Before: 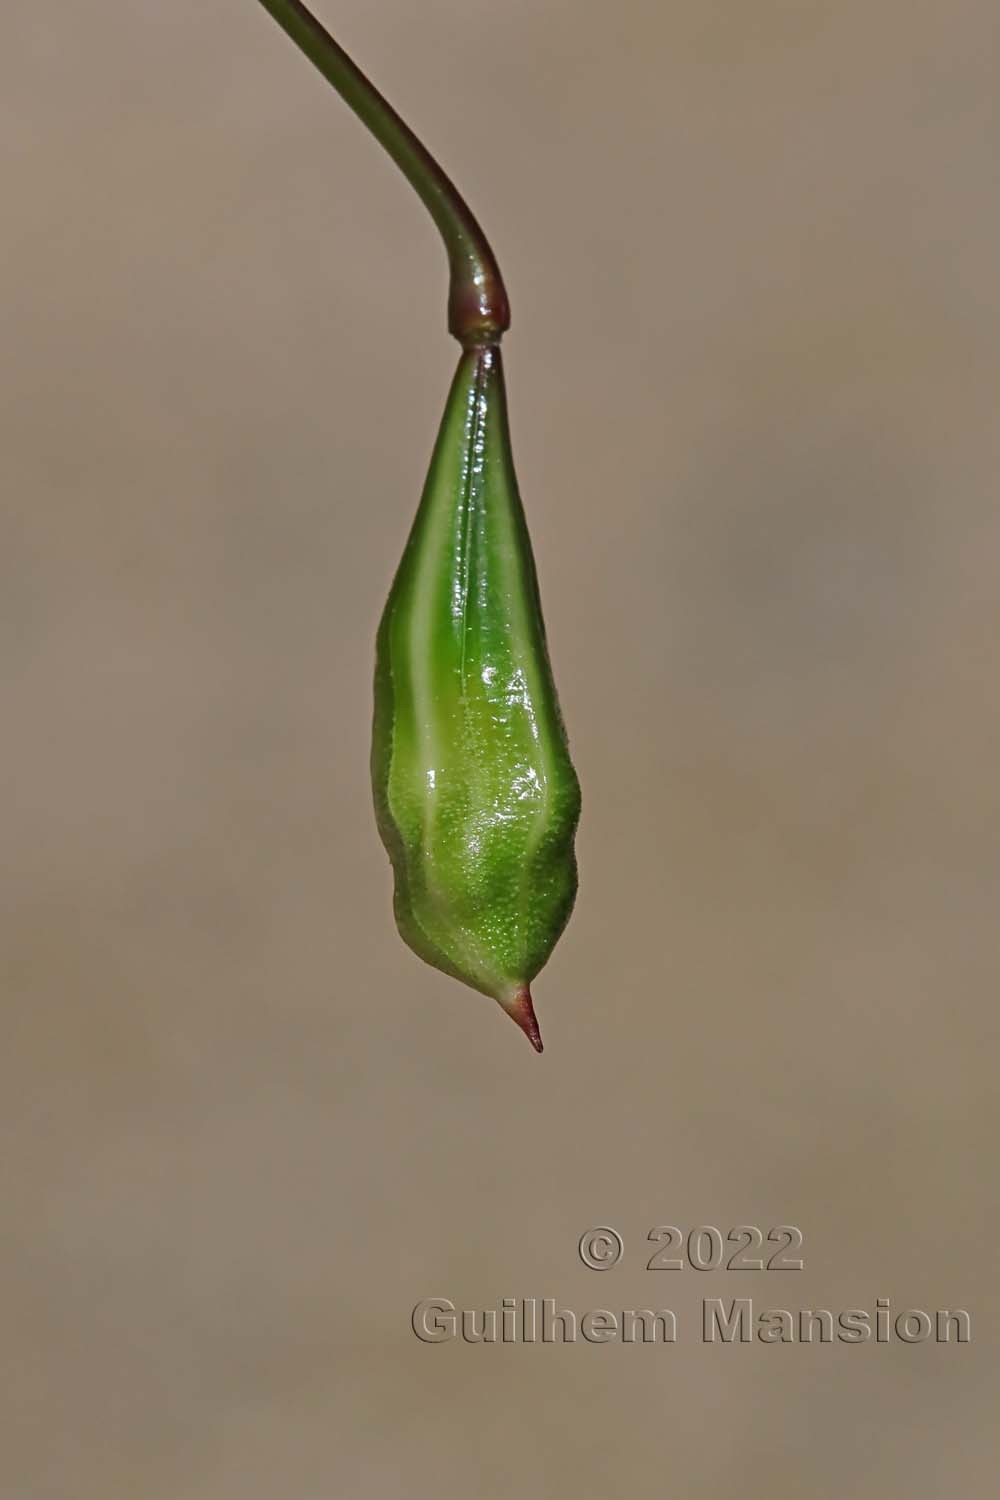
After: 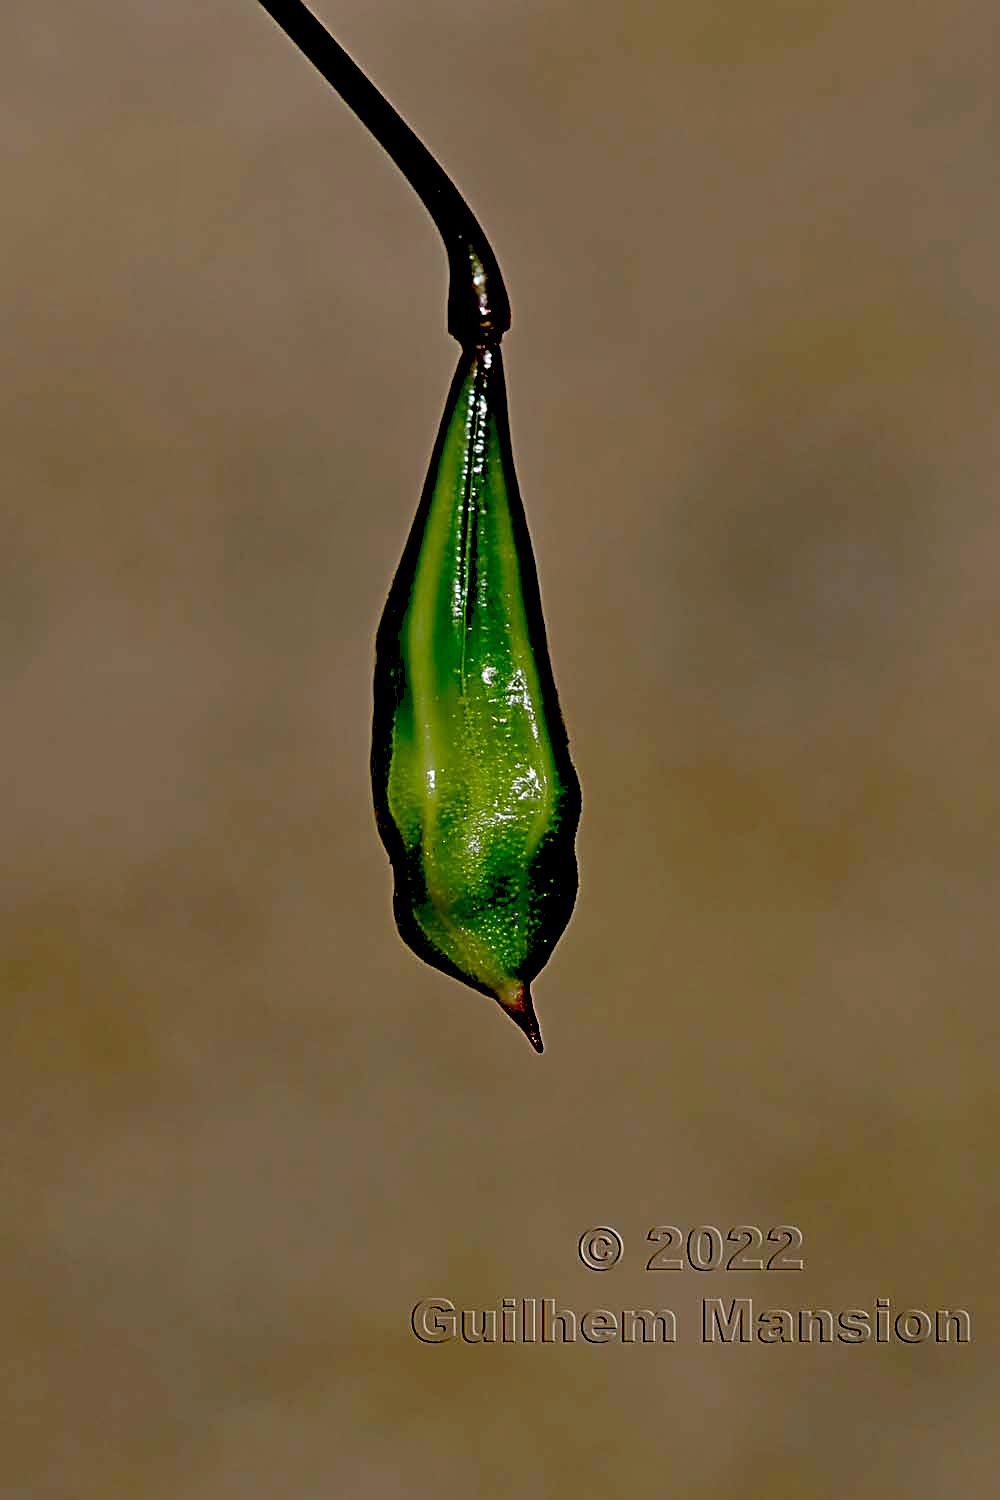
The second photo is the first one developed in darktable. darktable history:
shadows and highlights: shadows 22.91, highlights -48.46, soften with gaussian
sharpen: on, module defaults
exposure: black level correction 0.099, exposure -0.092 EV, compensate highlight preservation false
